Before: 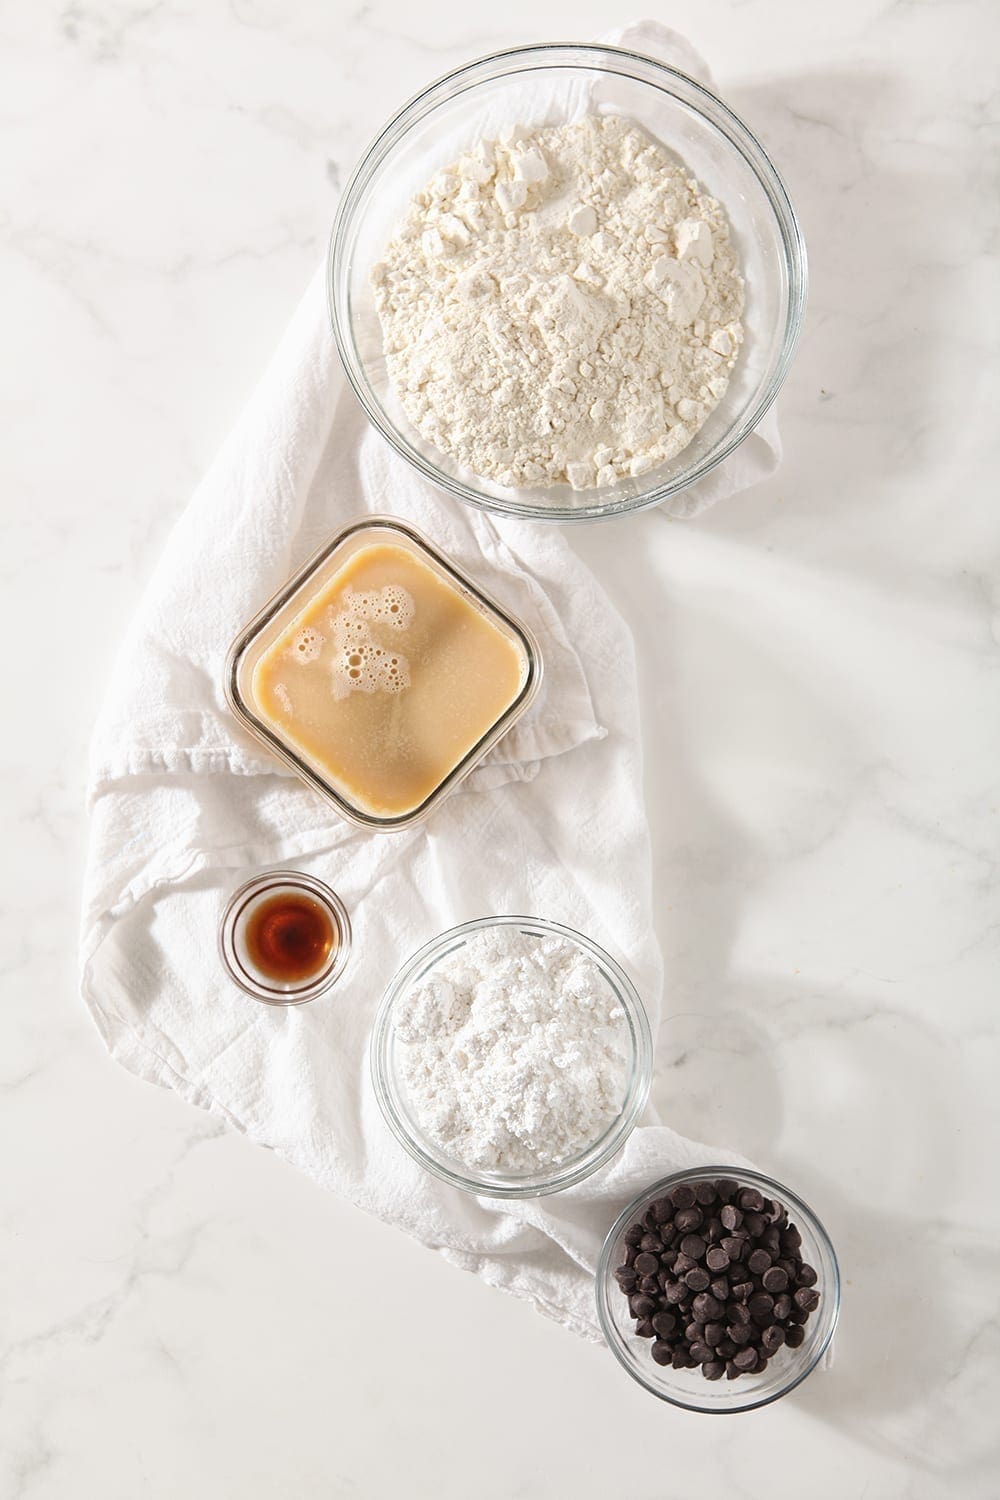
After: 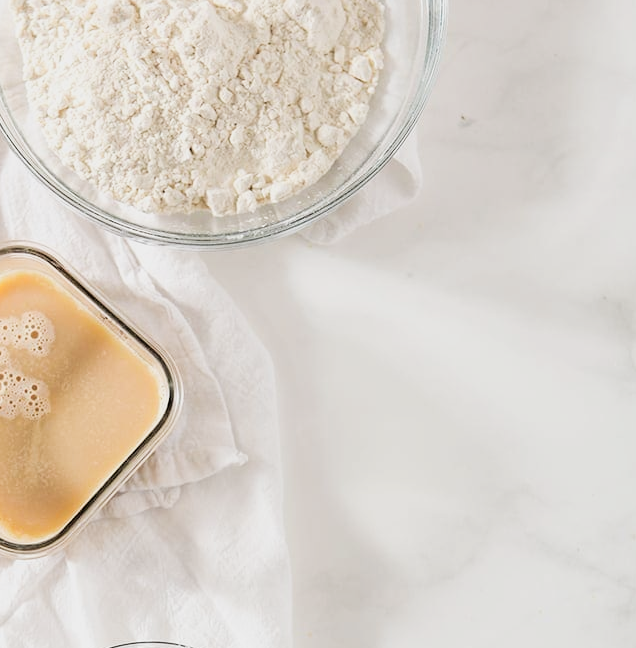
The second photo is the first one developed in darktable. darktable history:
filmic rgb: black relative exposure -5 EV, white relative exposure 3.5 EV, hardness 3.19, contrast 1.2, highlights saturation mix -50%
crop: left 36.005%, top 18.293%, right 0.31%, bottom 38.444%
exposure: black level correction 0.001, exposure 0.191 EV, compensate highlight preservation false
white balance: red 1, blue 1
